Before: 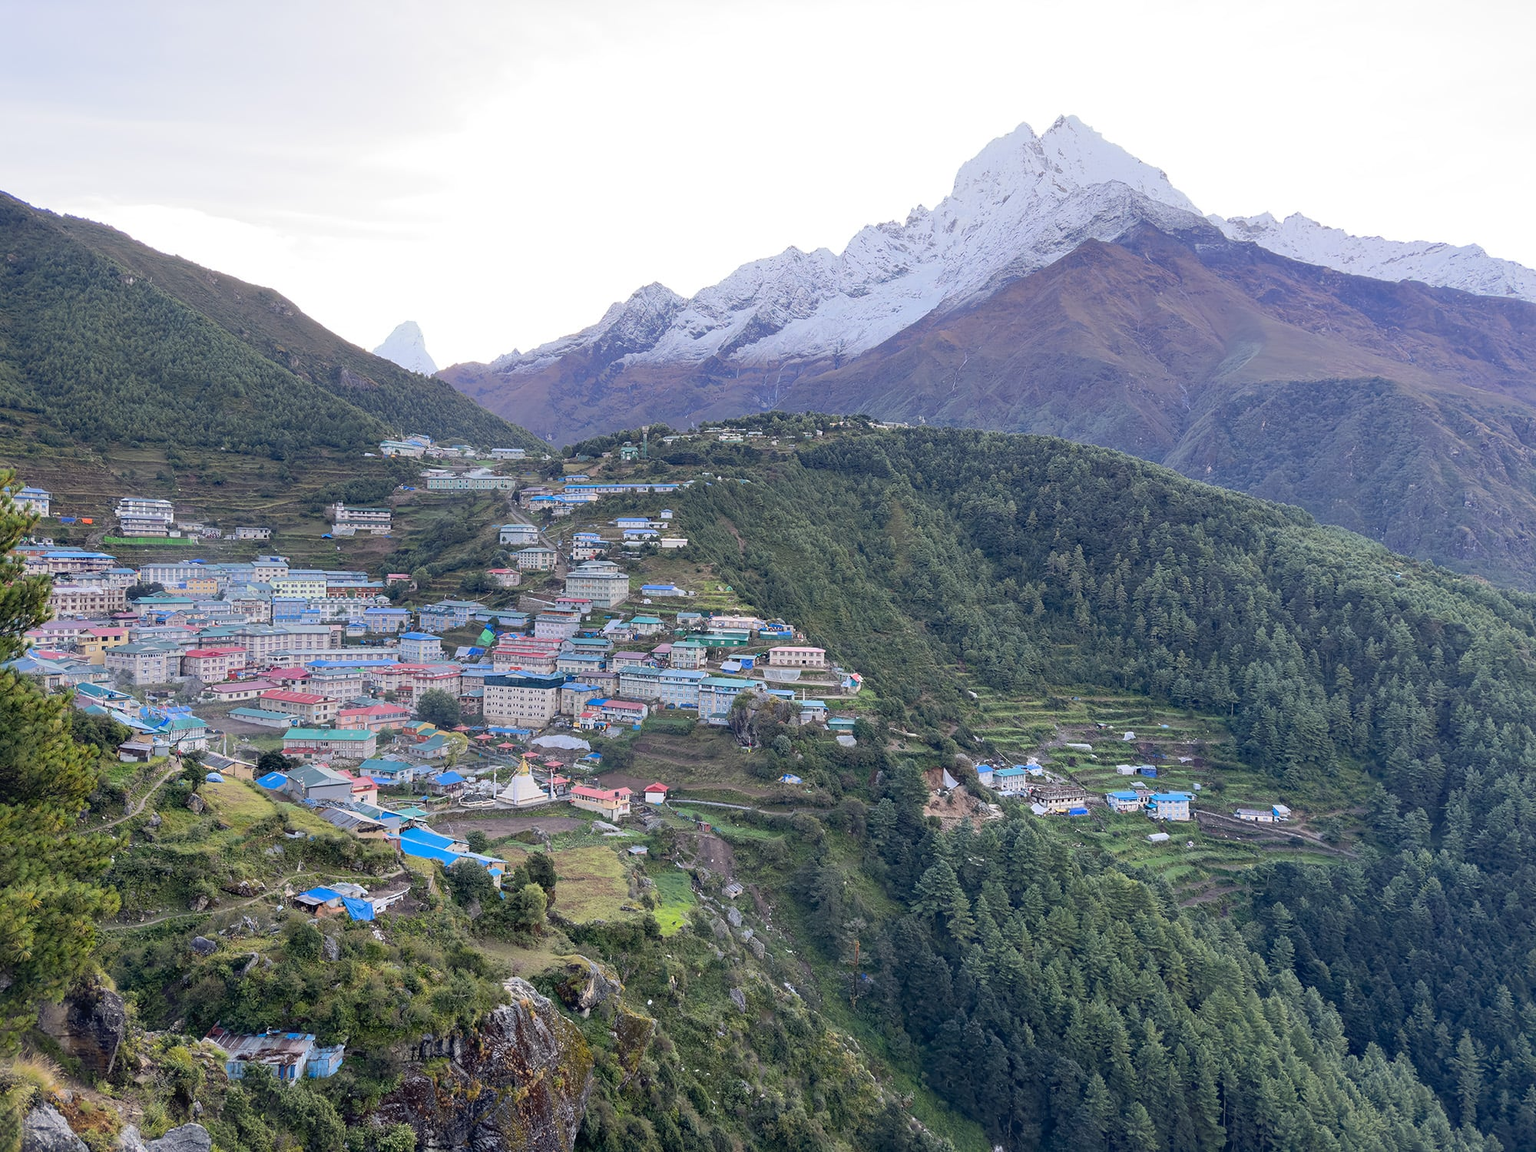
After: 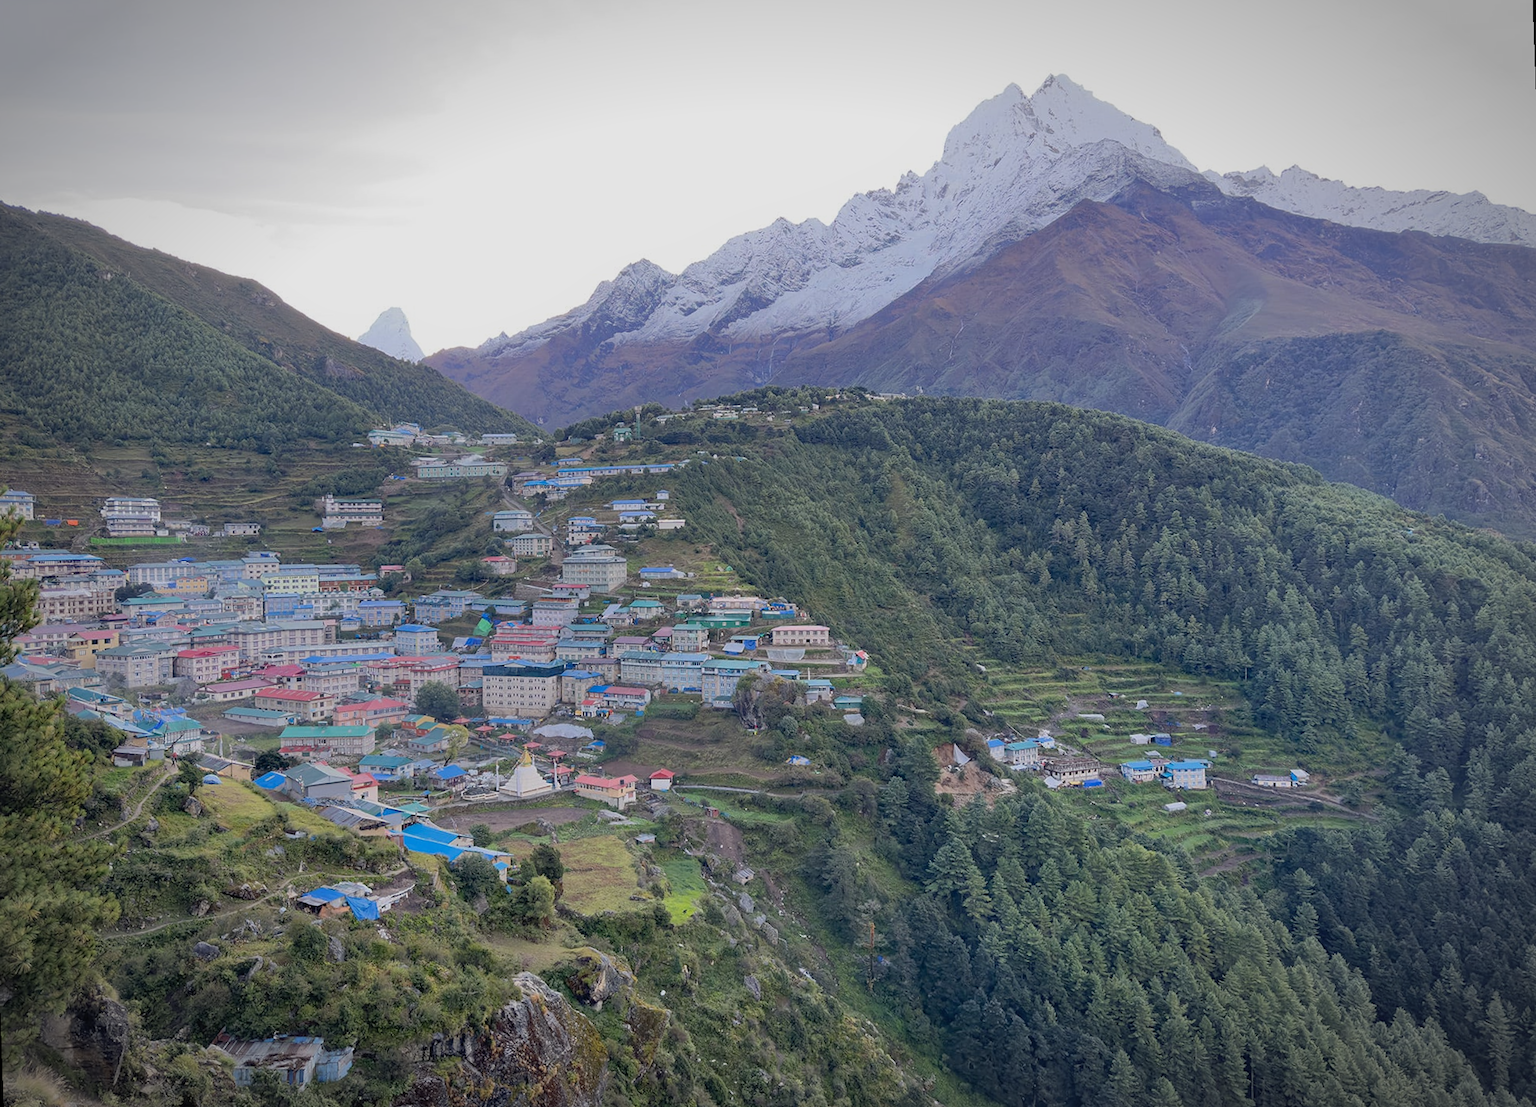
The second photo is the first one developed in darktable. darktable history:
tone equalizer: -8 EV 0.25 EV, -7 EV 0.417 EV, -6 EV 0.417 EV, -5 EV 0.25 EV, -3 EV -0.25 EV, -2 EV -0.417 EV, -1 EV -0.417 EV, +0 EV -0.25 EV, edges refinement/feathering 500, mask exposure compensation -1.57 EV, preserve details guided filter
vignetting: automatic ratio true
rotate and perspective: rotation -2°, crop left 0.022, crop right 0.978, crop top 0.049, crop bottom 0.951
